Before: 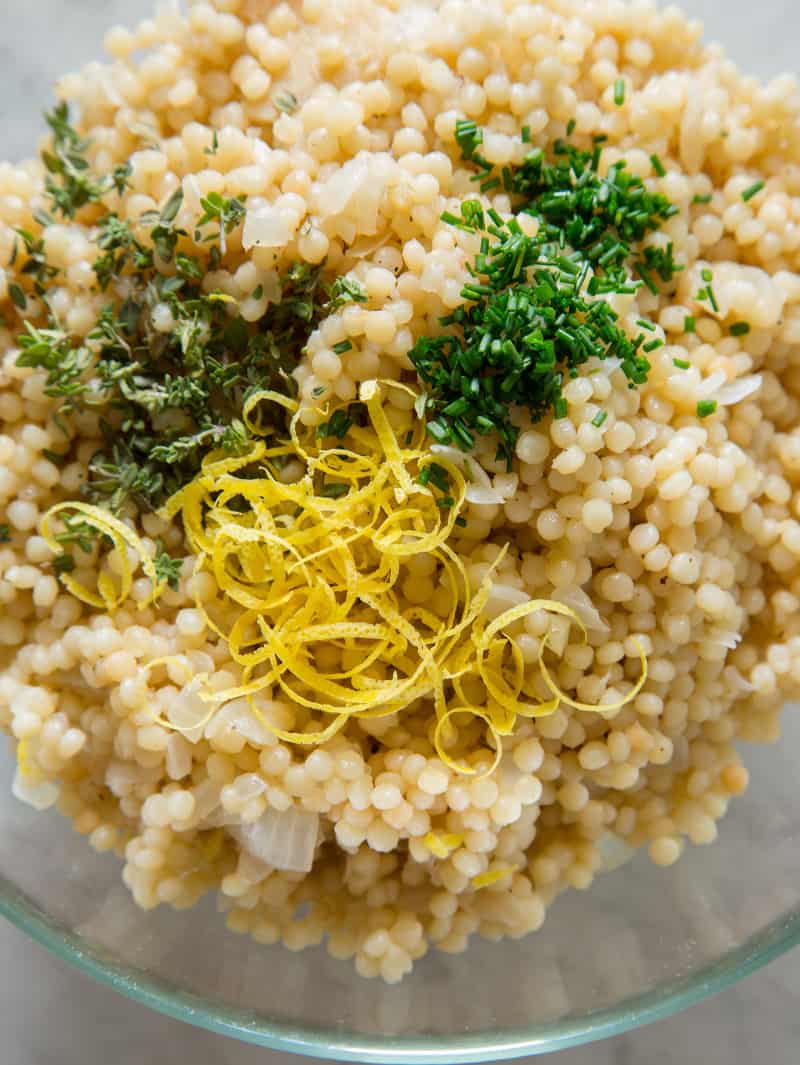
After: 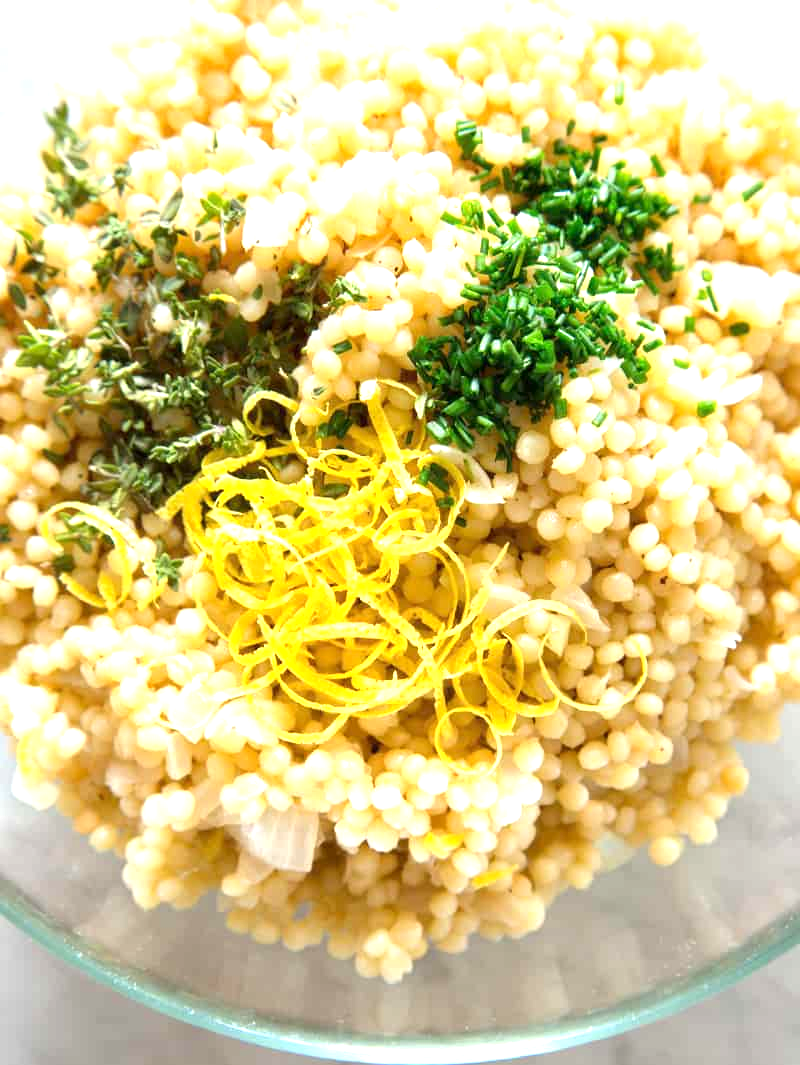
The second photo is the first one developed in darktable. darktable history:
exposure: exposure 1.134 EV, compensate highlight preservation false
